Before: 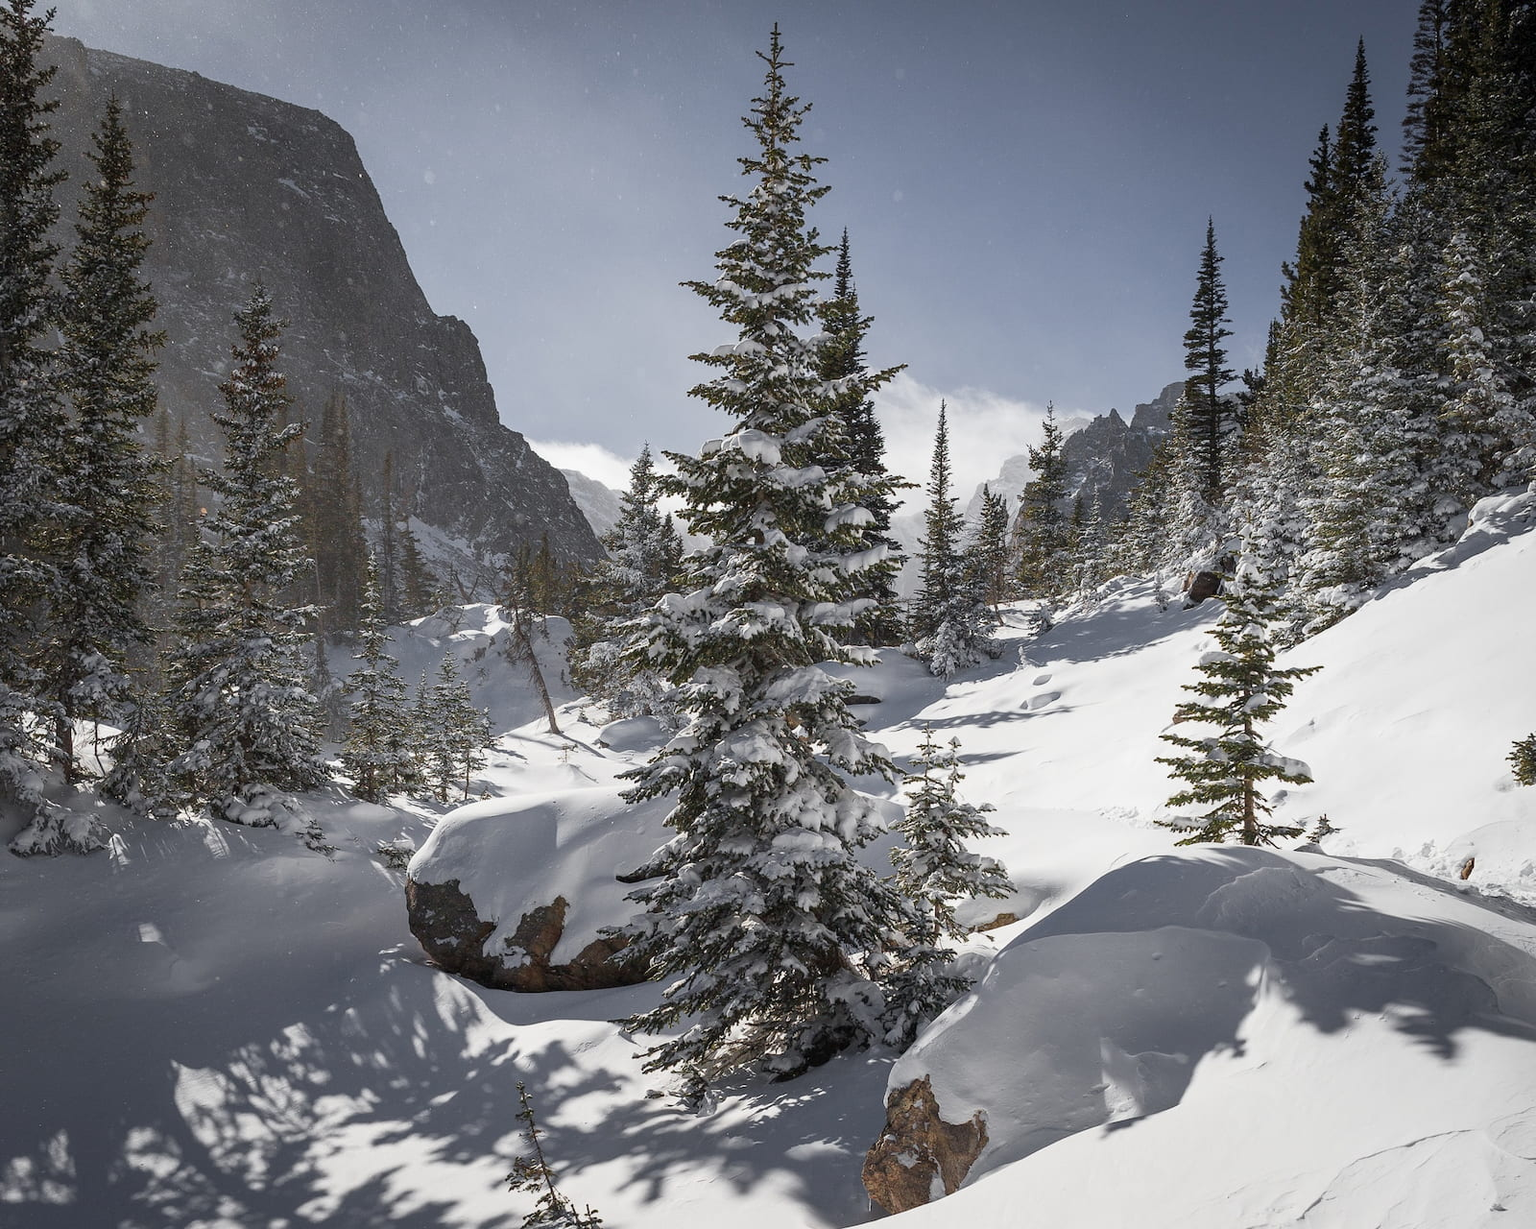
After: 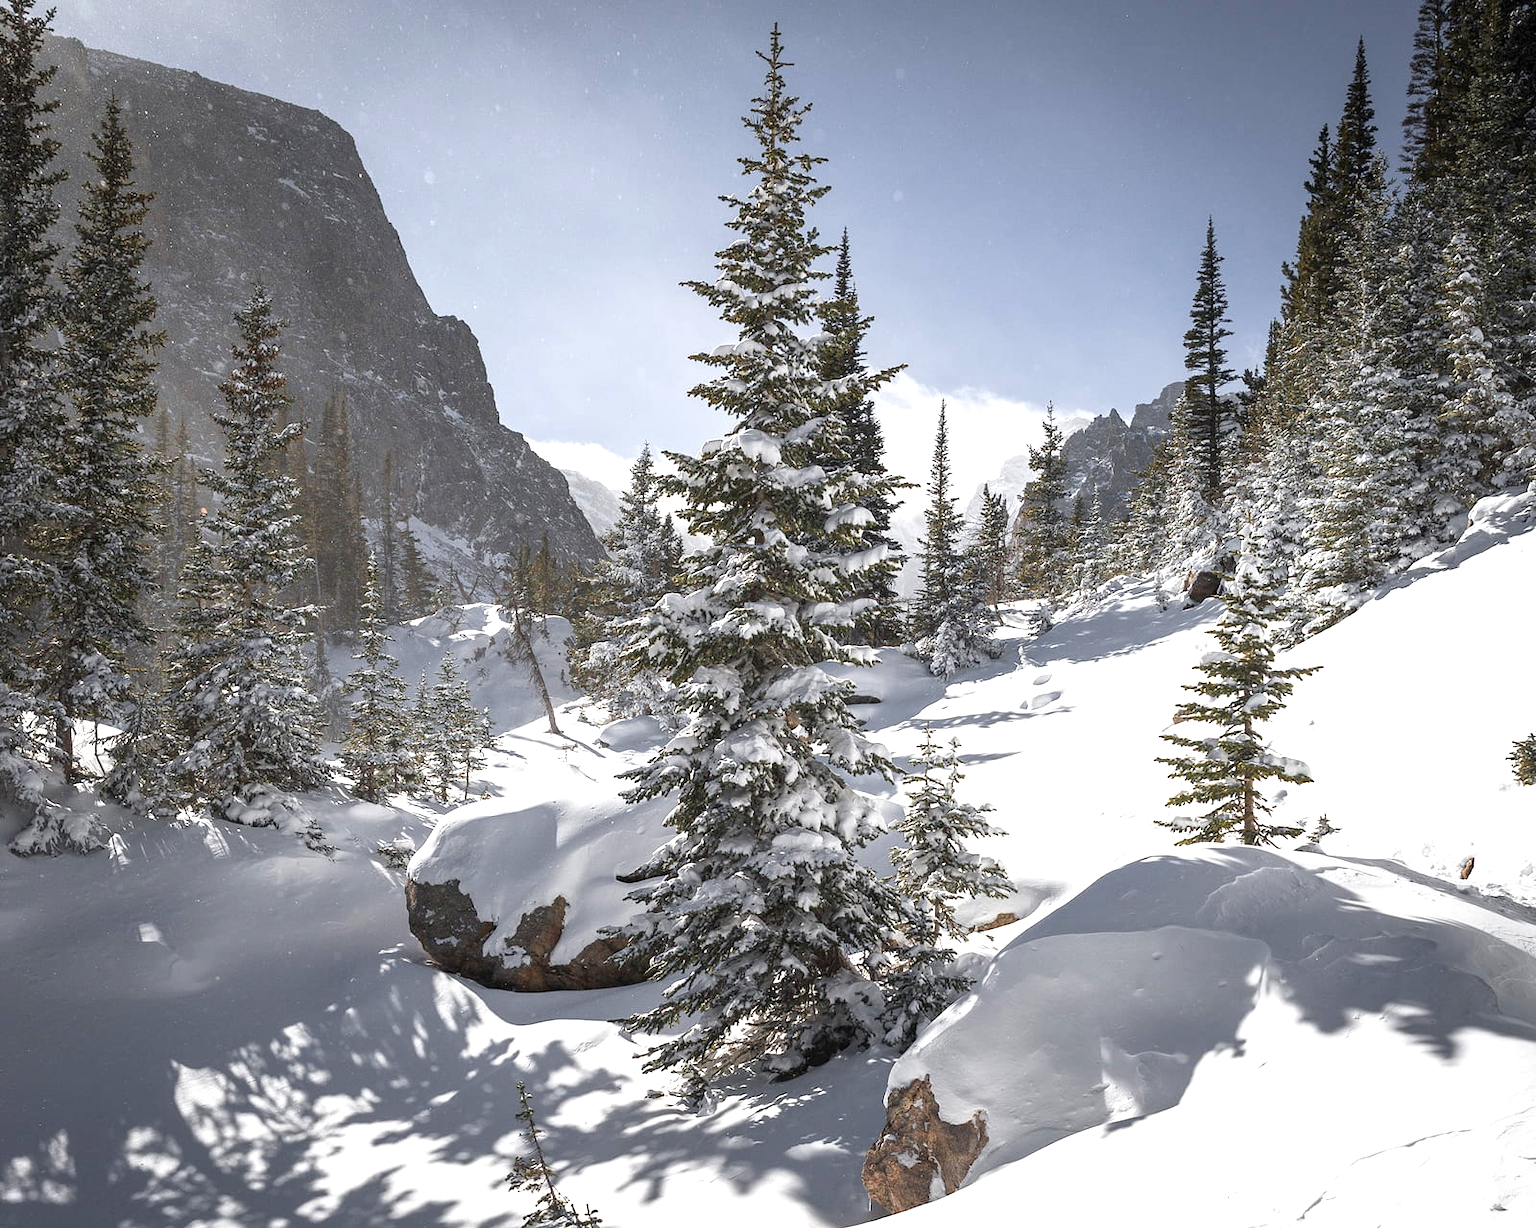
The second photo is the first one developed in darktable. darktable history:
color zones: curves: ch1 [(0, 0.455) (0.063, 0.455) (0.286, 0.495) (0.429, 0.5) (0.571, 0.5) (0.714, 0.5) (0.857, 0.5) (1, 0.455)]; ch2 [(0, 0.532) (0.063, 0.521) (0.233, 0.447) (0.429, 0.489) (0.571, 0.5) (0.714, 0.5) (0.857, 0.5) (1, 0.532)]
exposure: exposure 0.77 EV, compensate highlight preservation false
